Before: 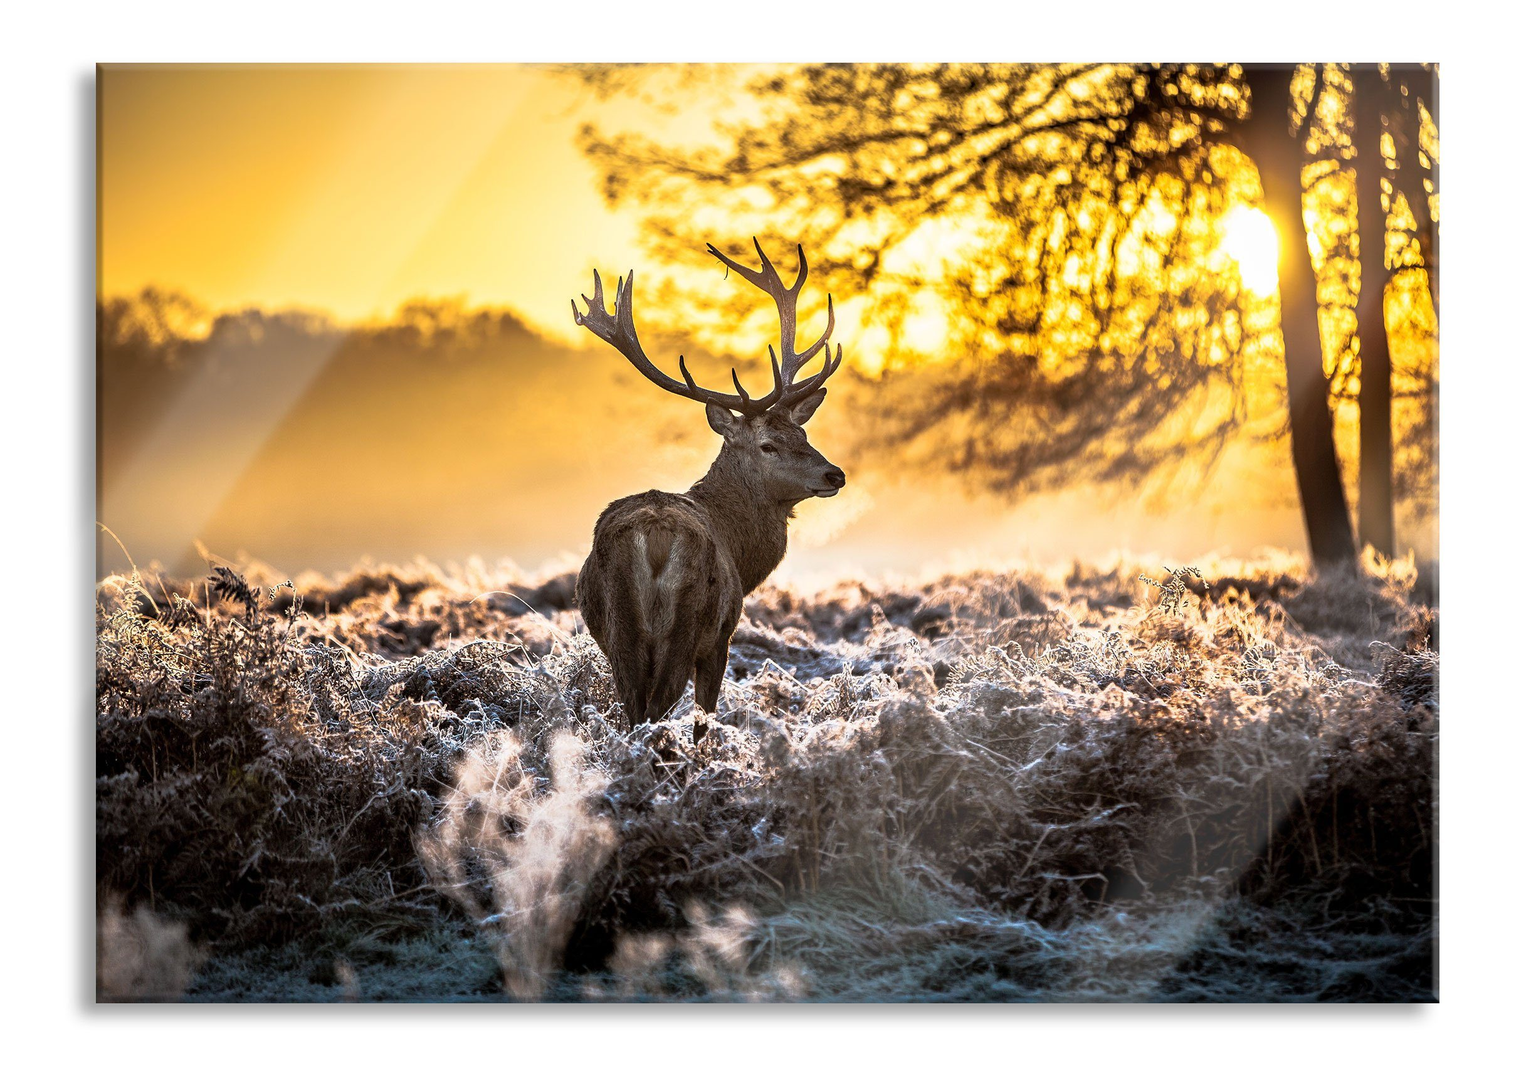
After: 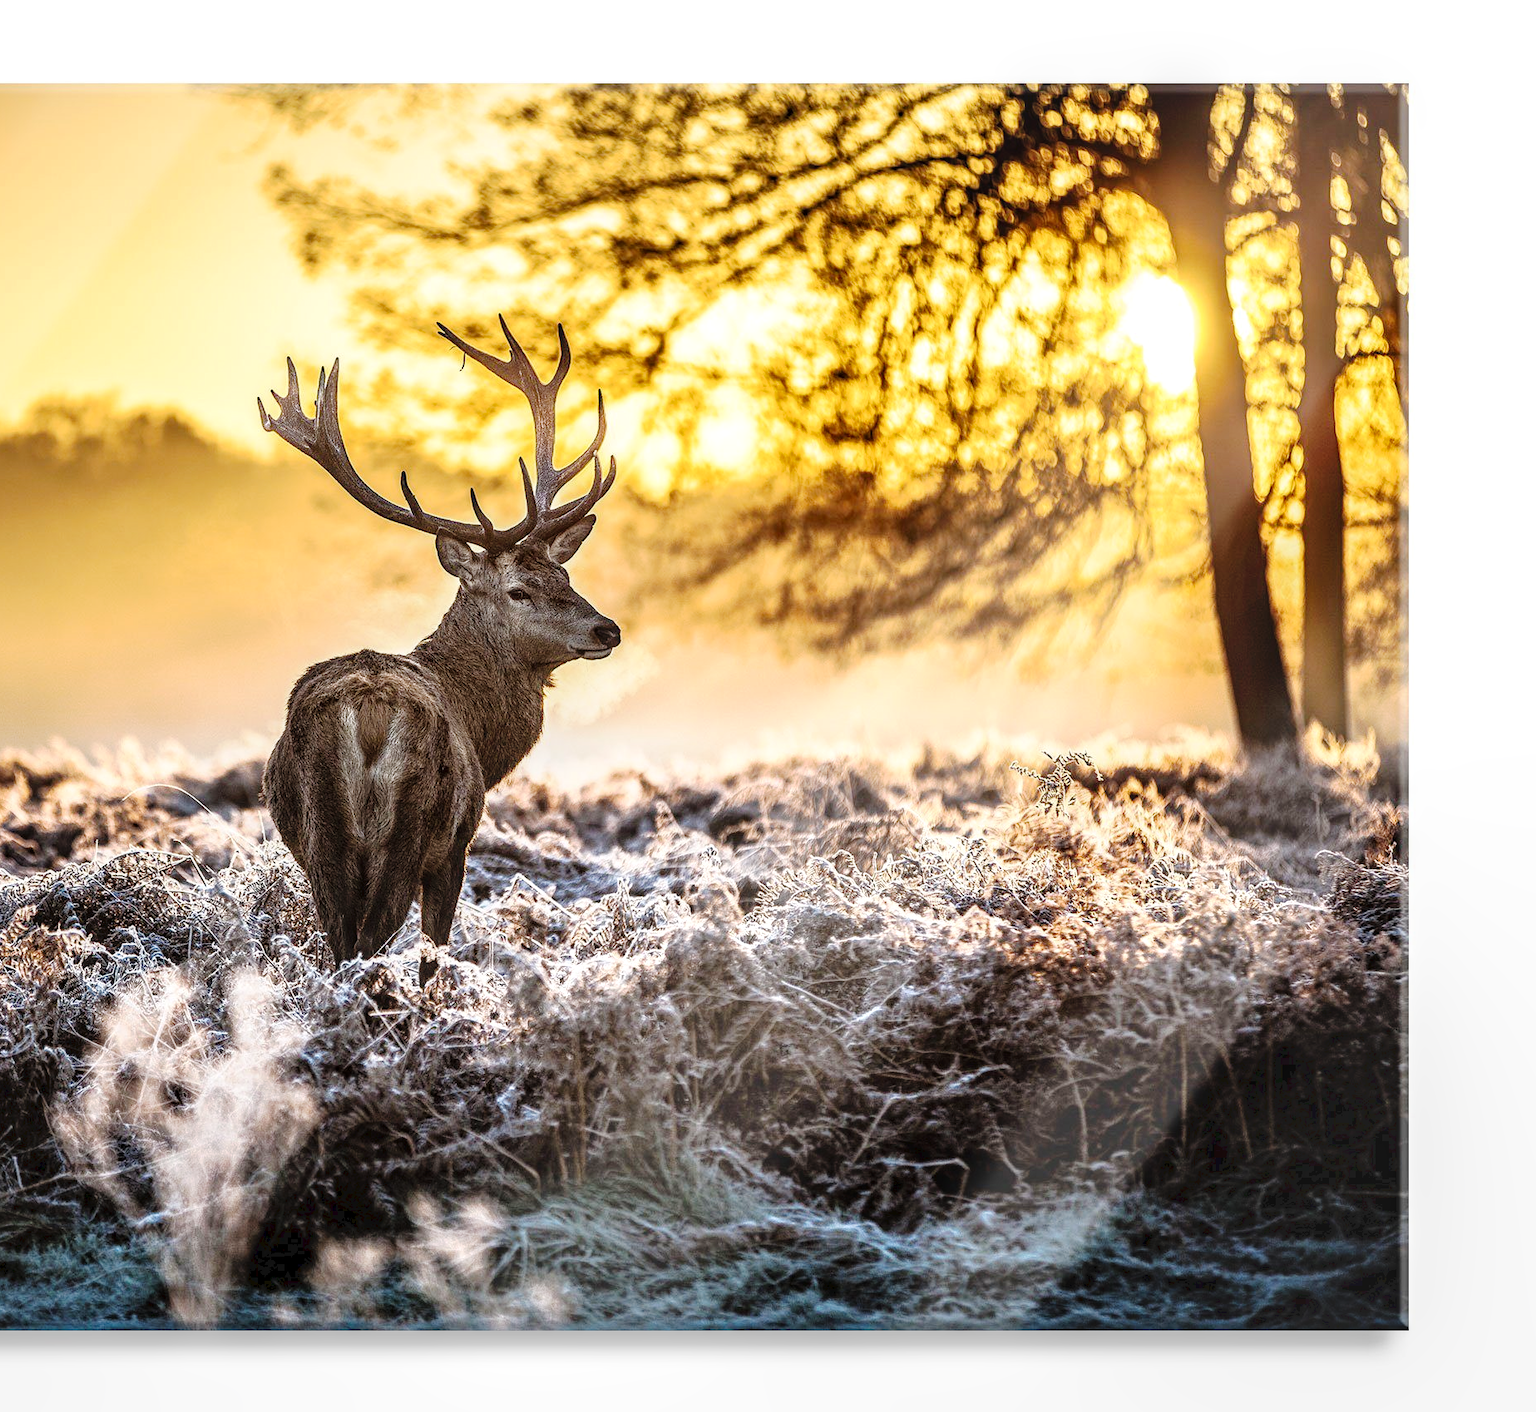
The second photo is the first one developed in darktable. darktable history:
local contrast: detail 130%
crop and rotate: left 24.6%
tone curve: curves: ch0 [(0, 0) (0.003, 0.039) (0.011, 0.041) (0.025, 0.048) (0.044, 0.065) (0.069, 0.084) (0.1, 0.104) (0.136, 0.137) (0.177, 0.19) (0.224, 0.245) (0.277, 0.32) (0.335, 0.409) (0.399, 0.496) (0.468, 0.58) (0.543, 0.656) (0.623, 0.733) (0.709, 0.796) (0.801, 0.852) (0.898, 0.93) (1, 1)], preserve colors none
